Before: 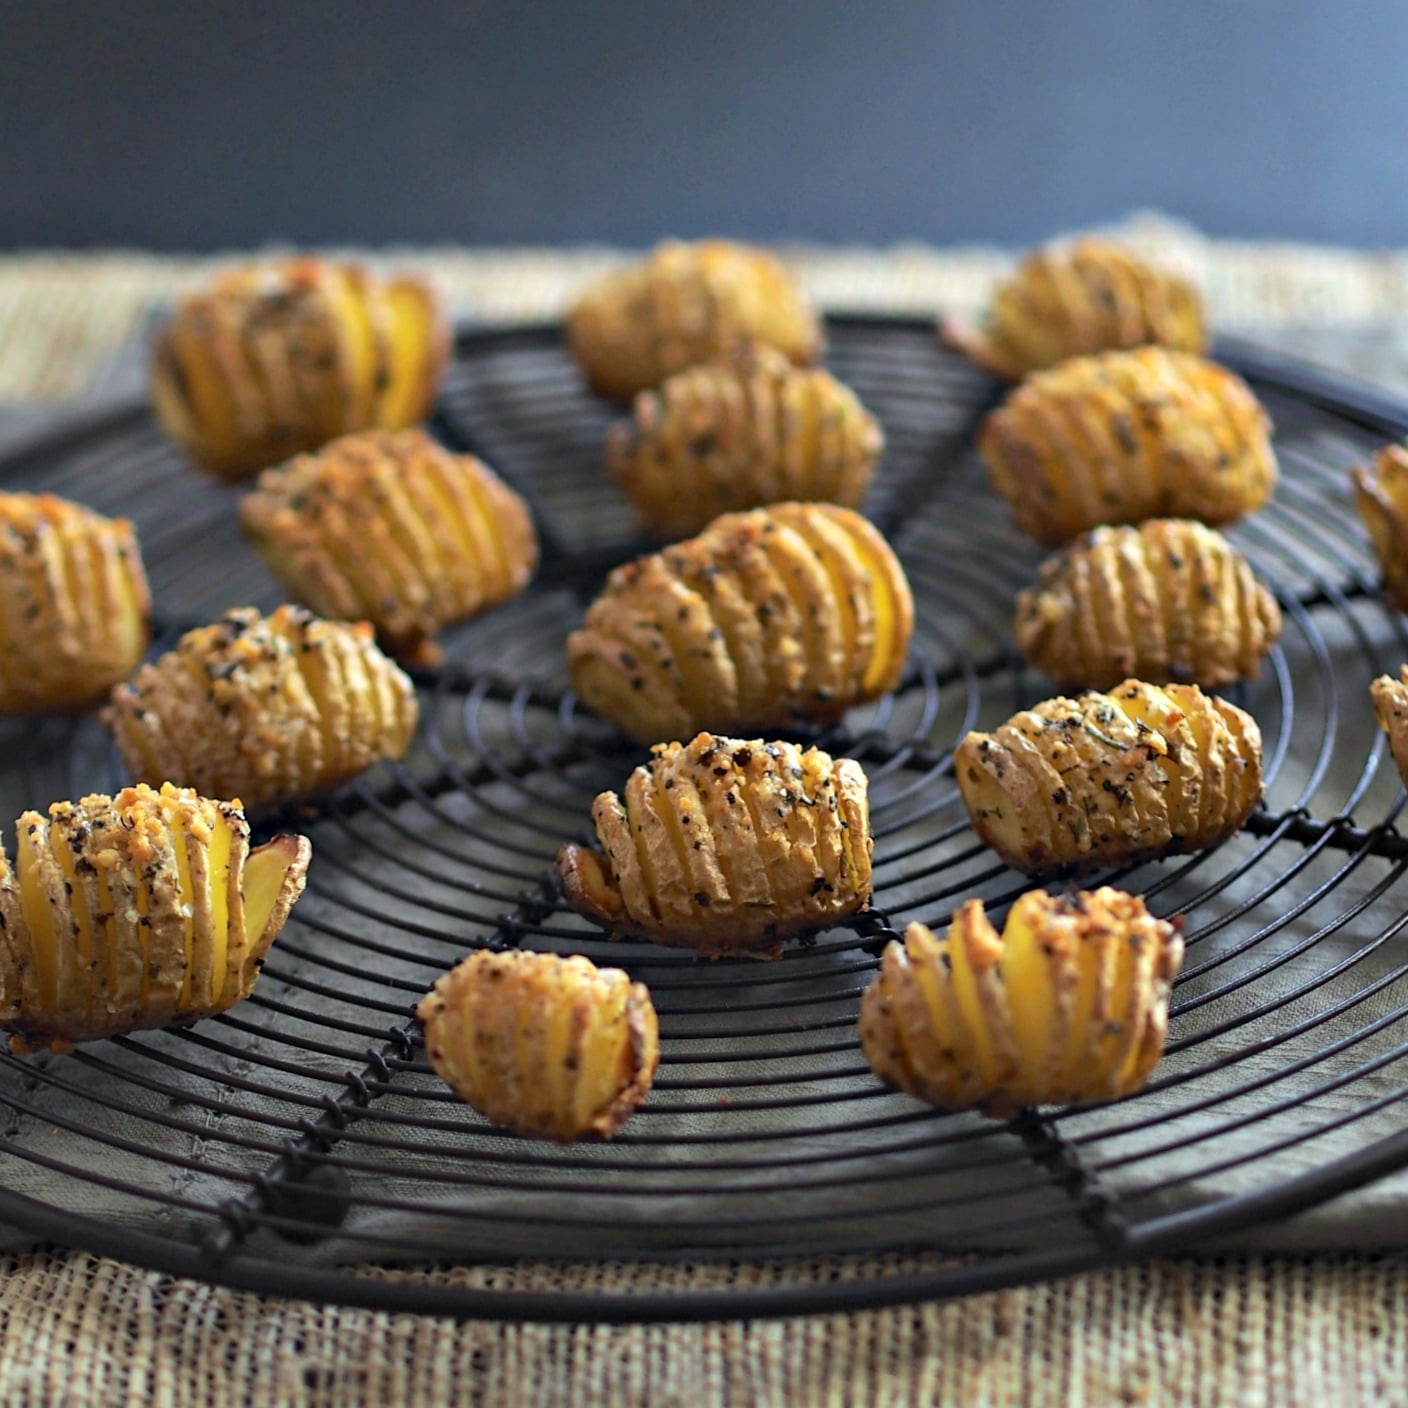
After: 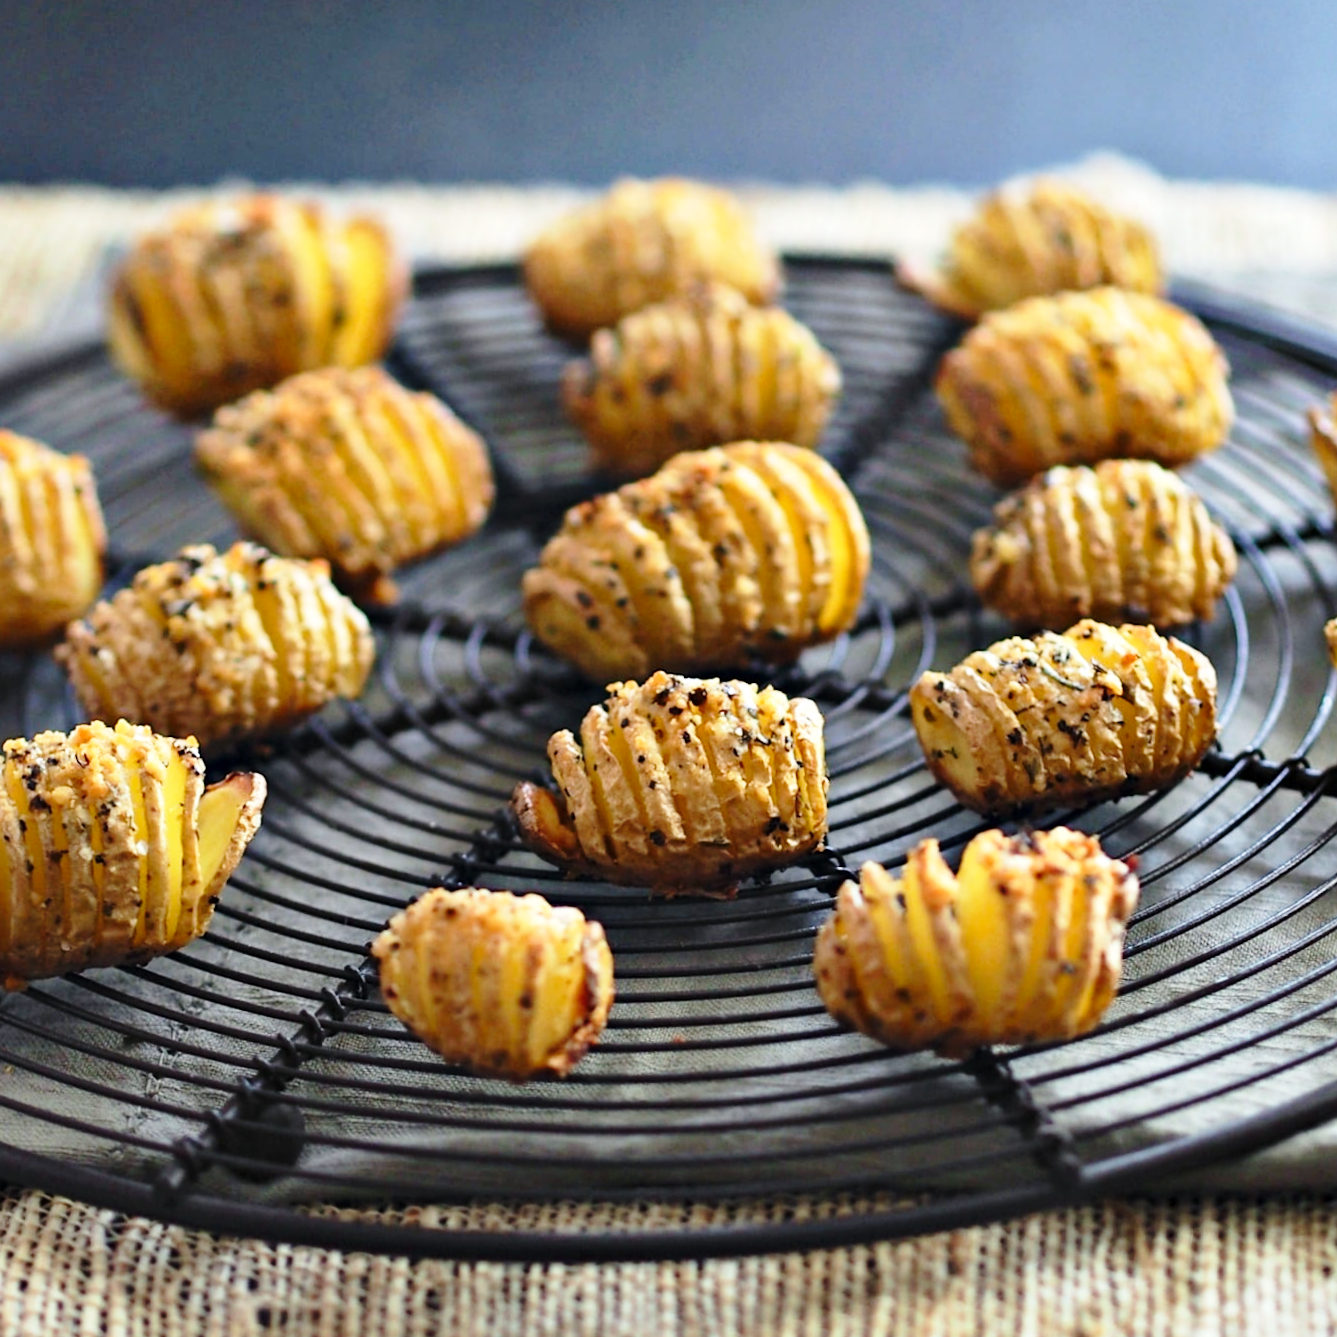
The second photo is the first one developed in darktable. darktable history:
crop and rotate: angle -1.96°, left 3.097%, top 4.154%, right 1.586%, bottom 0.529%
base curve: curves: ch0 [(0, 0) (0.028, 0.03) (0.121, 0.232) (0.46, 0.748) (0.859, 0.968) (1, 1)], preserve colors none
rotate and perspective: rotation -1.77°, lens shift (horizontal) 0.004, automatic cropping off
